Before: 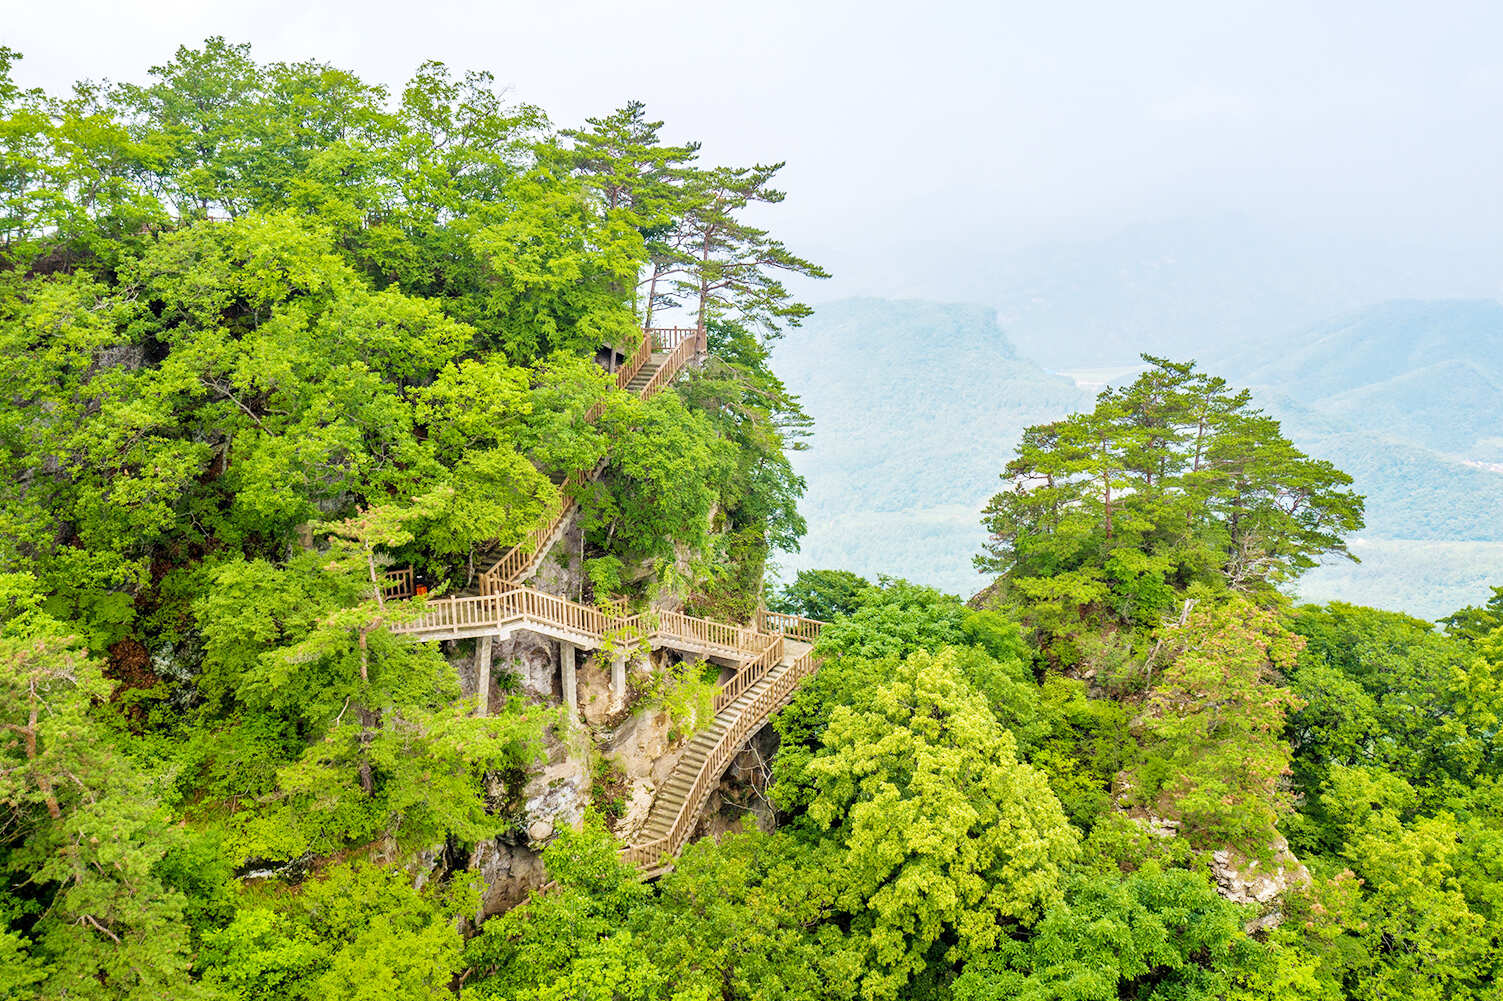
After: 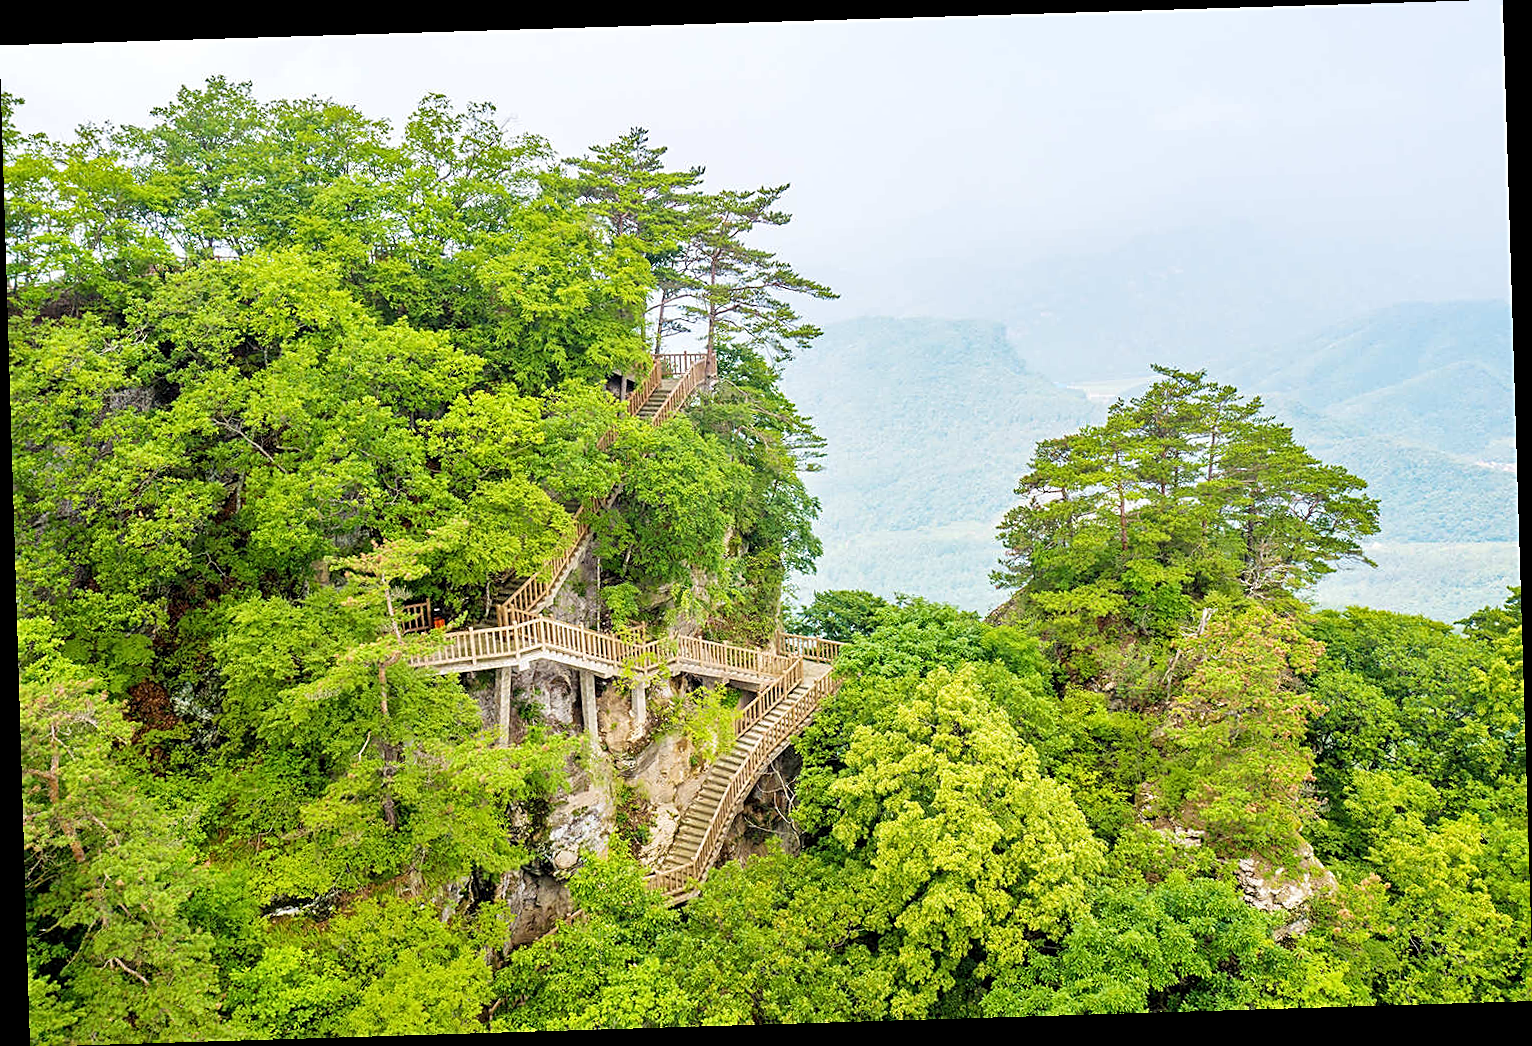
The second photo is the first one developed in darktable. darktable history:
rotate and perspective: rotation -1.75°, automatic cropping off
sharpen: on, module defaults
exposure: compensate highlight preservation false
